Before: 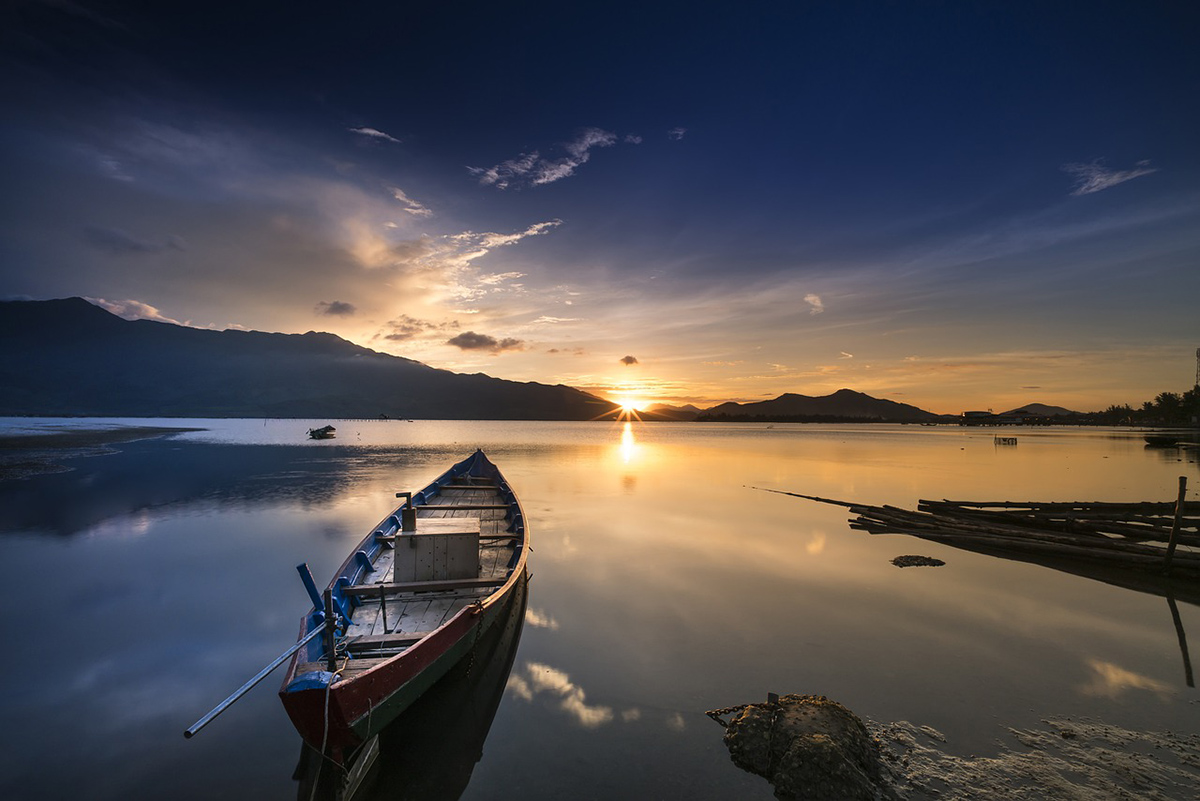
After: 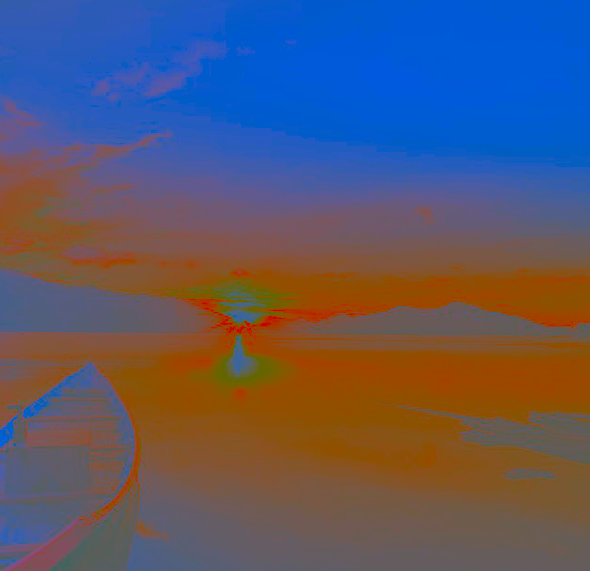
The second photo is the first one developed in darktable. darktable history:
crop: left 32.466%, top 10.993%, right 18.345%, bottom 17.614%
contrast brightness saturation: contrast -0.982, brightness -0.158, saturation 0.744
tone equalizer: edges refinement/feathering 500, mask exposure compensation -1.57 EV, preserve details no
color calibration: illuminant custom, x 0.371, y 0.382, temperature 4282.8 K
exposure: black level correction 0, exposure 1.099 EV, compensate highlight preservation false
